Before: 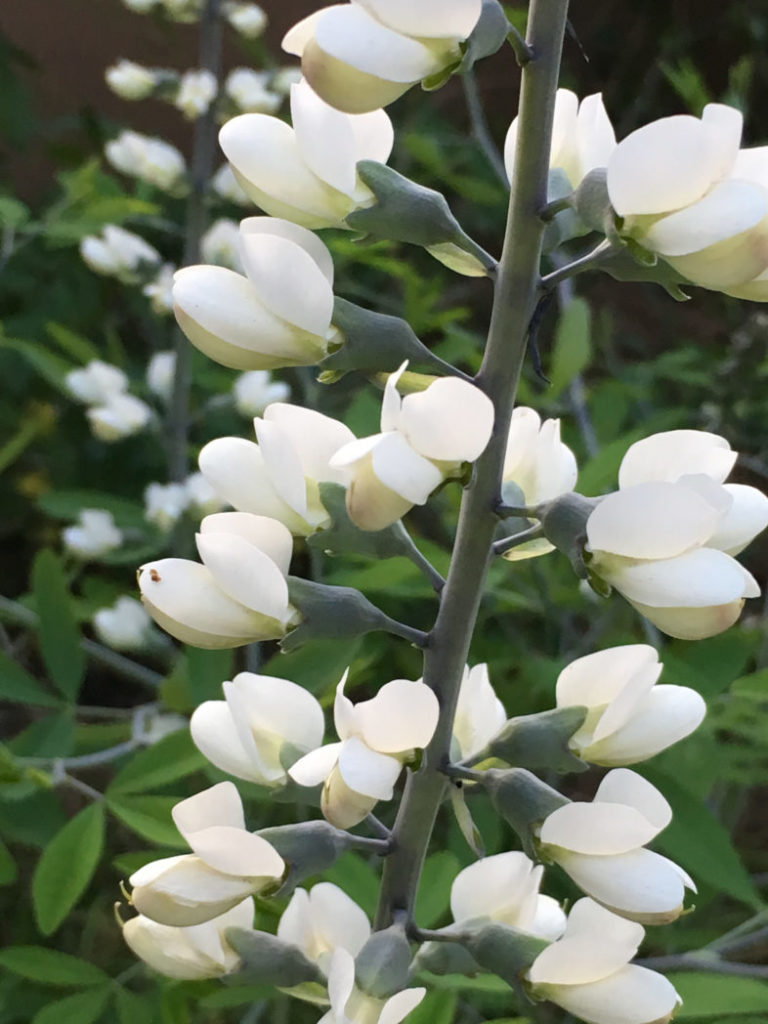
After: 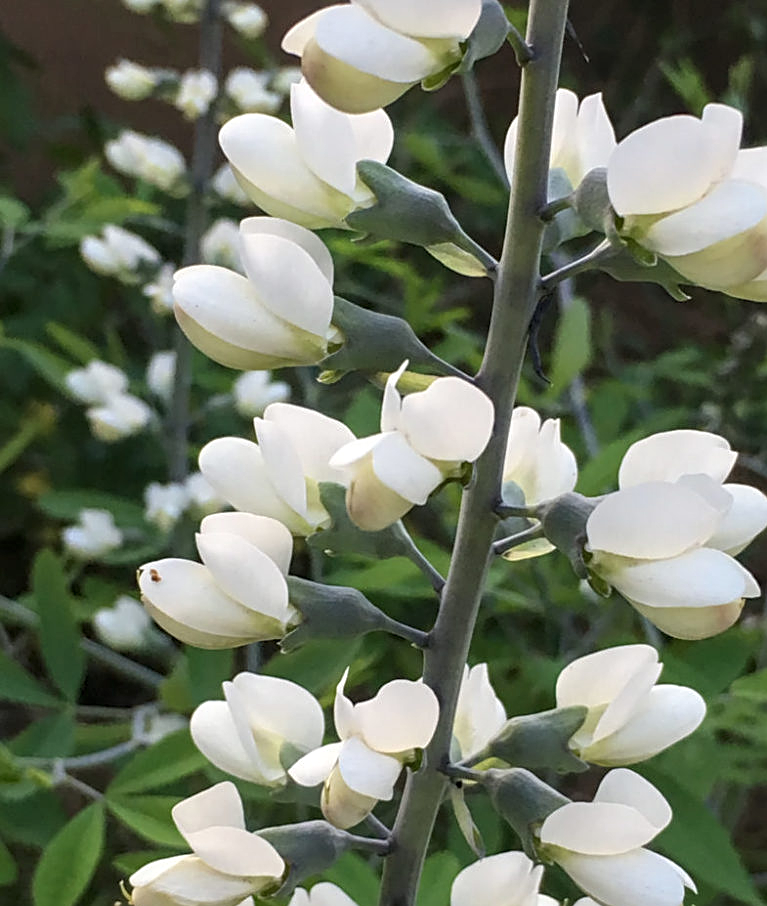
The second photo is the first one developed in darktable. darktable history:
crop and rotate: top 0%, bottom 11.49%
sharpen: on, module defaults
local contrast: on, module defaults
